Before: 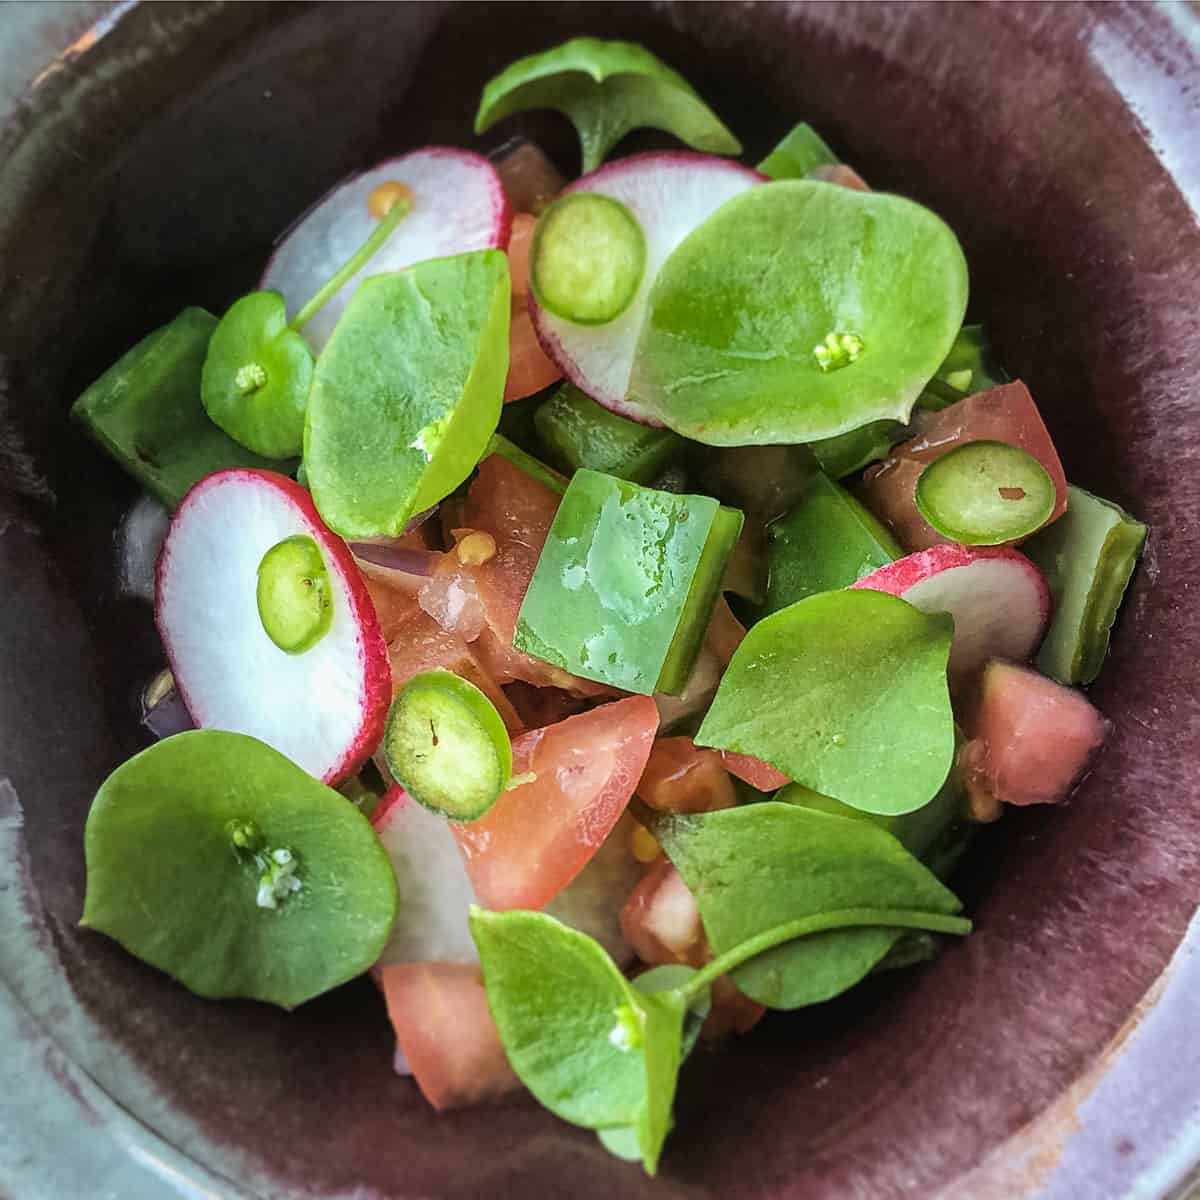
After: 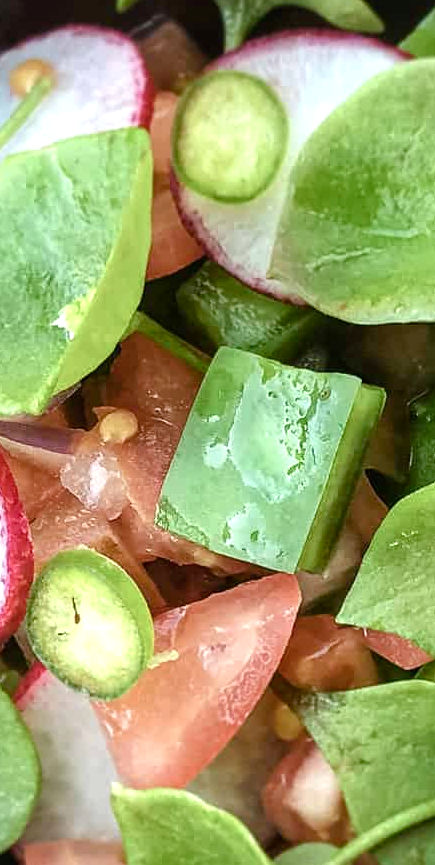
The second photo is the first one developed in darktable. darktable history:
crop and rotate: left 29.837%, top 10.204%, right 33.837%, bottom 17.71%
color balance rgb: perceptual saturation grading › global saturation -9.969%, perceptual saturation grading › highlights -26.64%, perceptual saturation grading › shadows 20.825%, global vibrance 30.115%, contrast 10.238%
exposure: exposure 0.195 EV, compensate highlight preservation false
